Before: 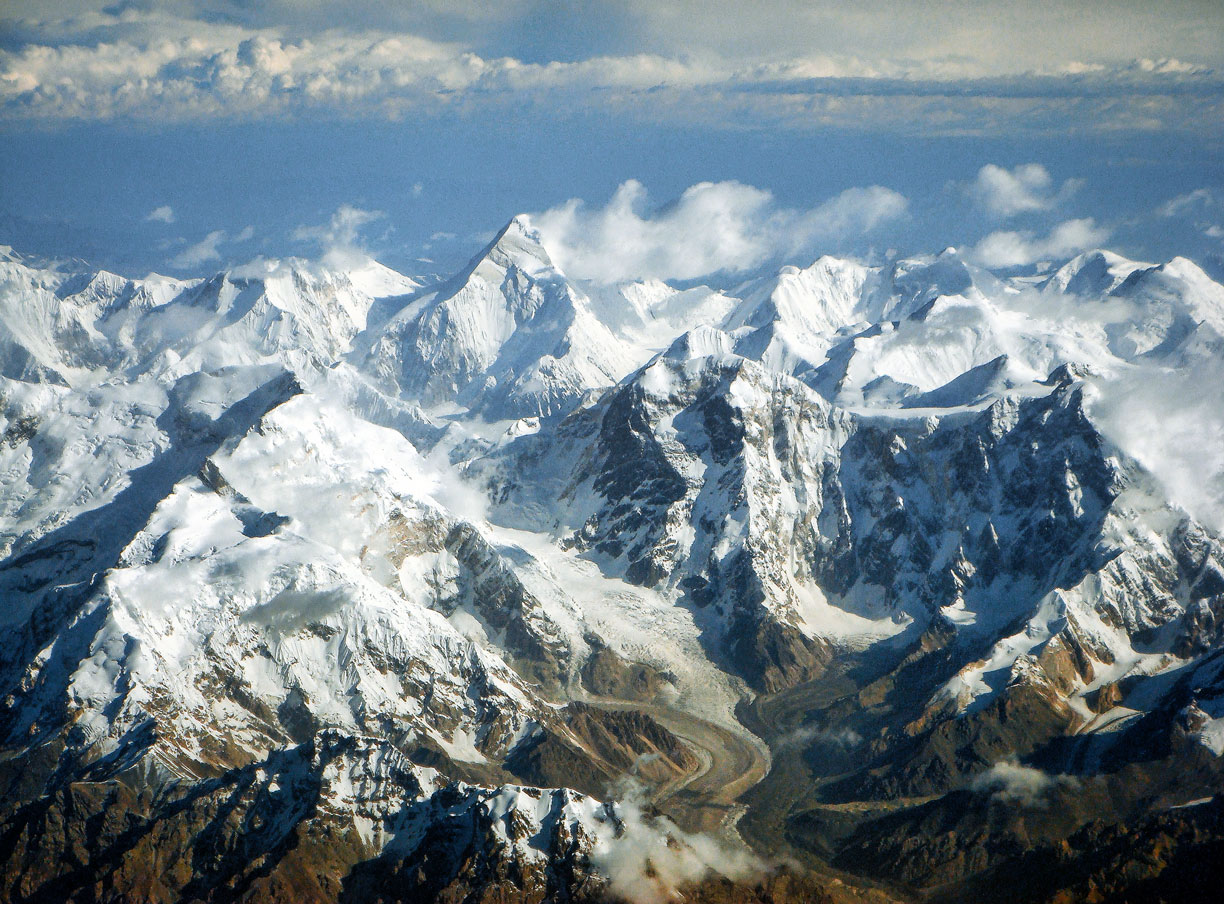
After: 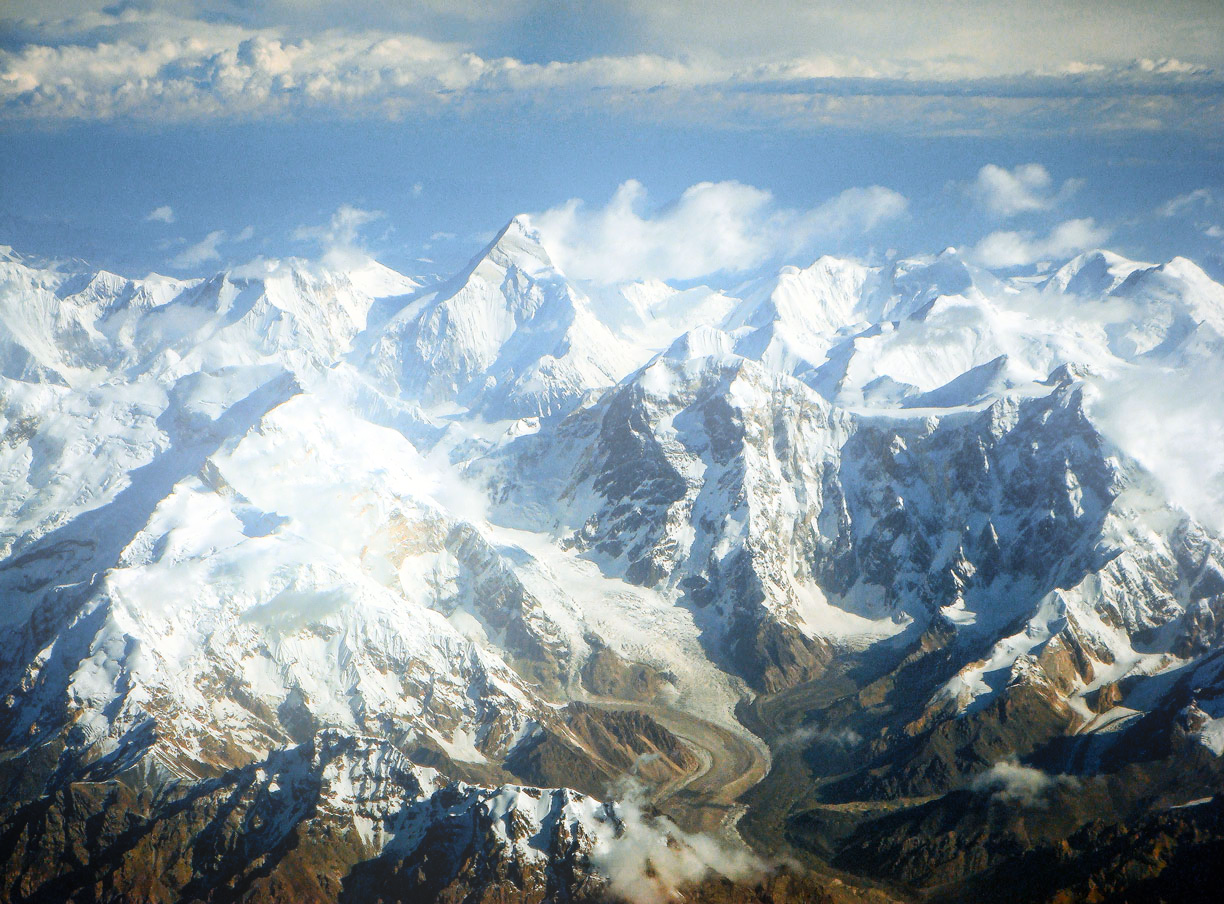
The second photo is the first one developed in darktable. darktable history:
white balance: red 1, blue 1
bloom: threshold 82.5%, strength 16.25%
contrast brightness saturation: contrast 0.08, saturation 0.02
